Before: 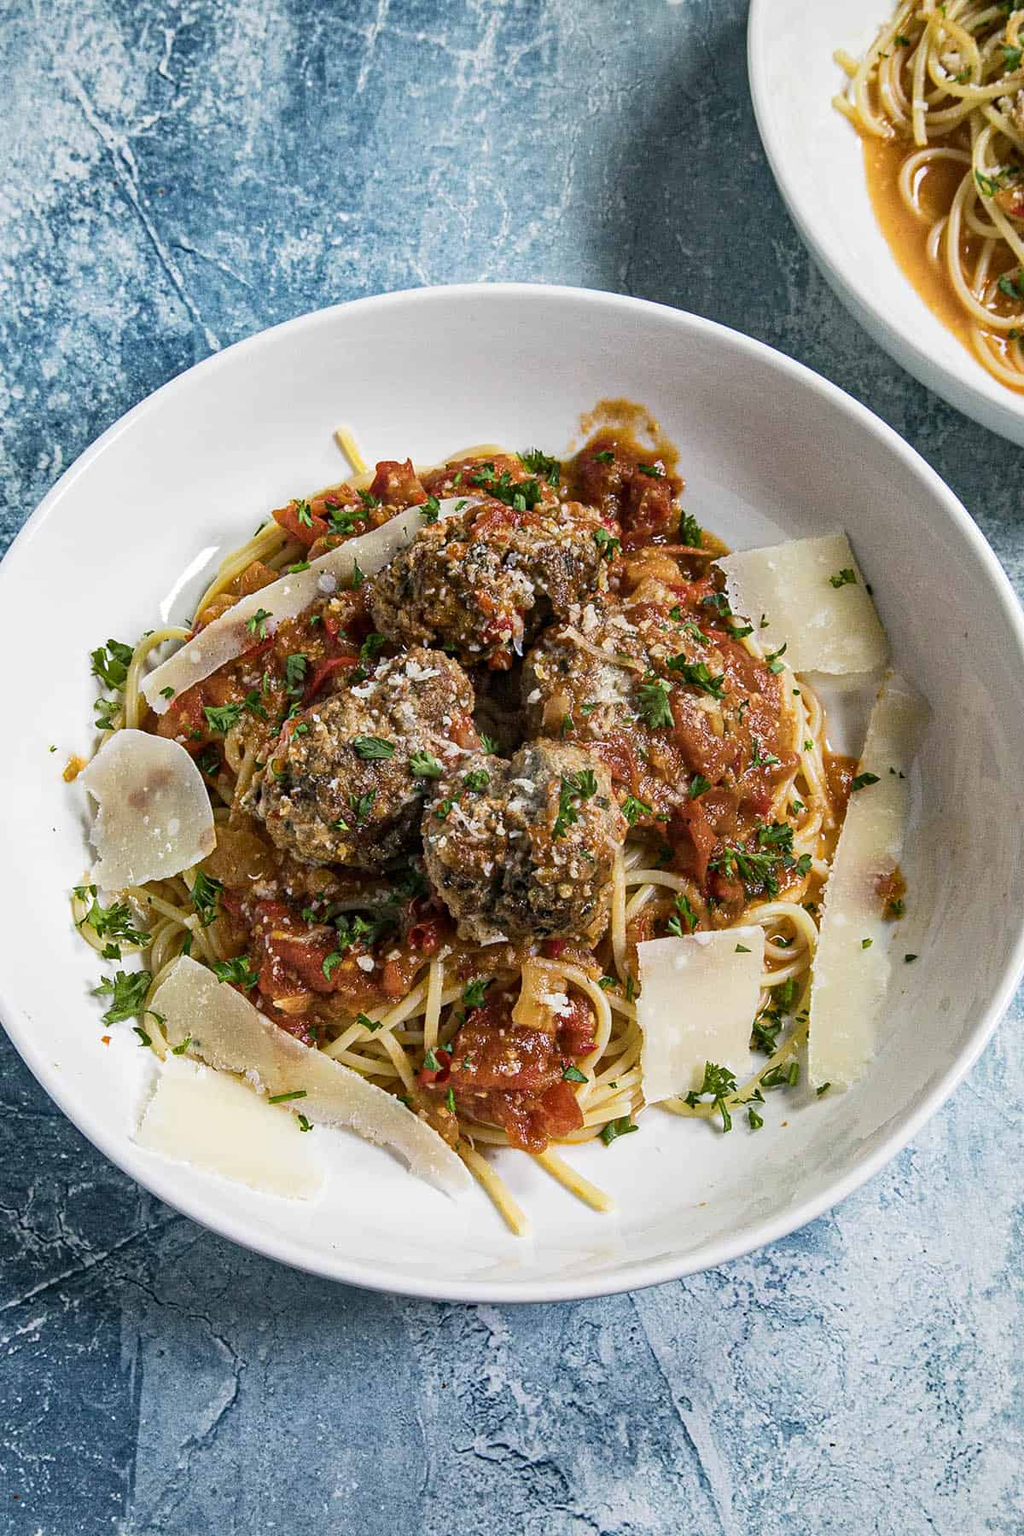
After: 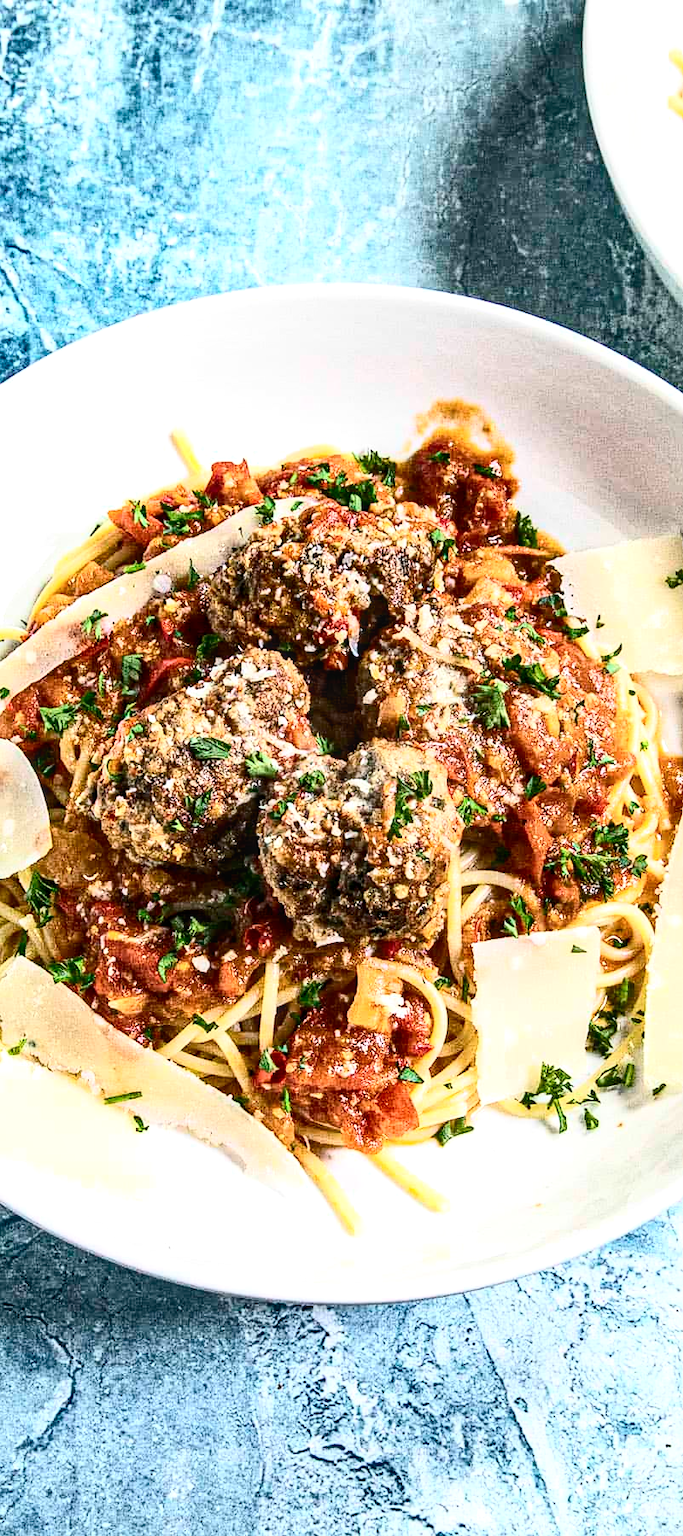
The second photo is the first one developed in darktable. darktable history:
exposure: exposure 0.6 EV, compensate exposure bias true, compensate highlight preservation false
crop and rotate: left 16.092%, right 17.141%
contrast brightness saturation: contrast 0.391, brightness 0.1
local contrast: on, module defaults
